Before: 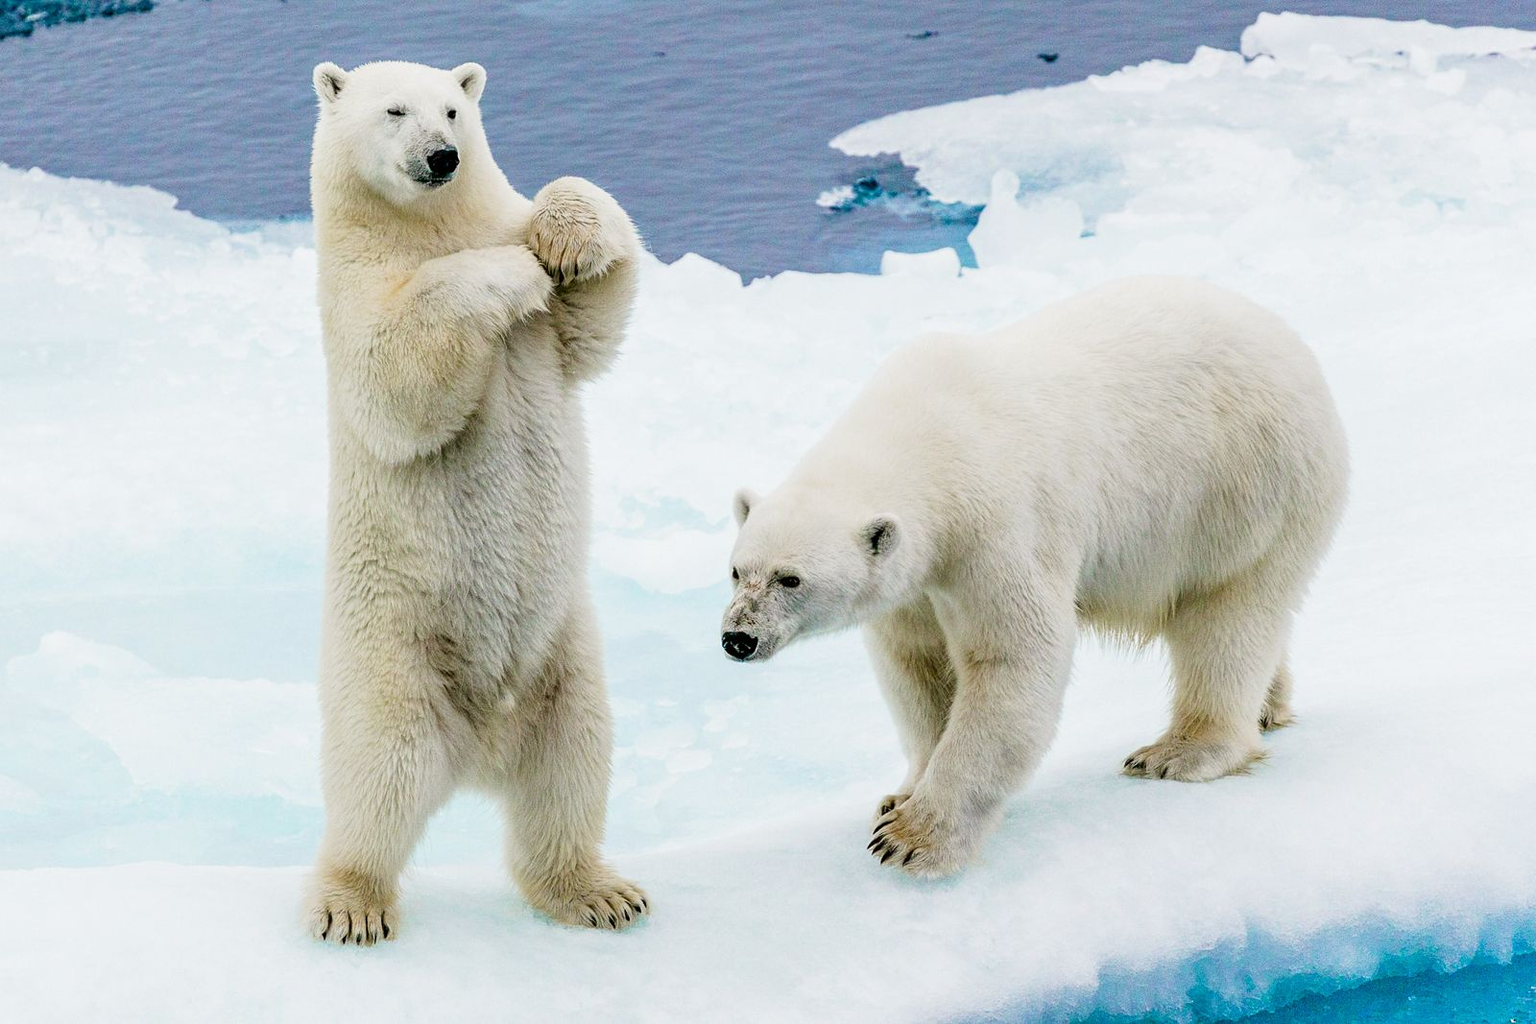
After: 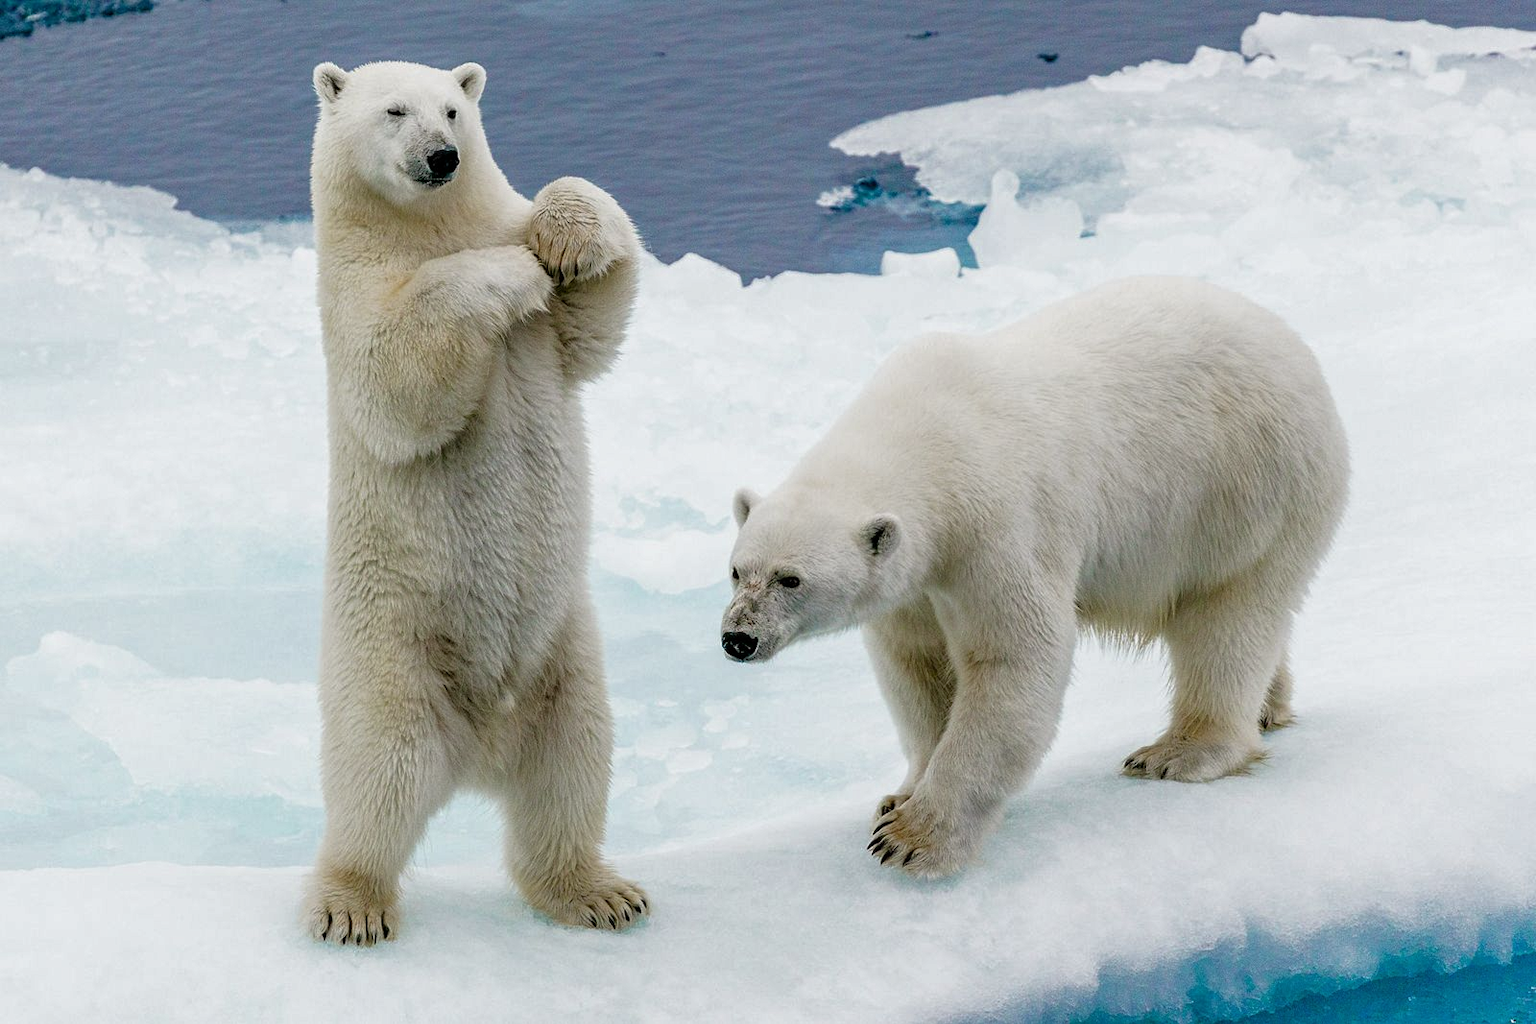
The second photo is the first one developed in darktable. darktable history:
base curve: curves: ch0 [(0, 0) (0.595, 0.418) (1, 1)]
